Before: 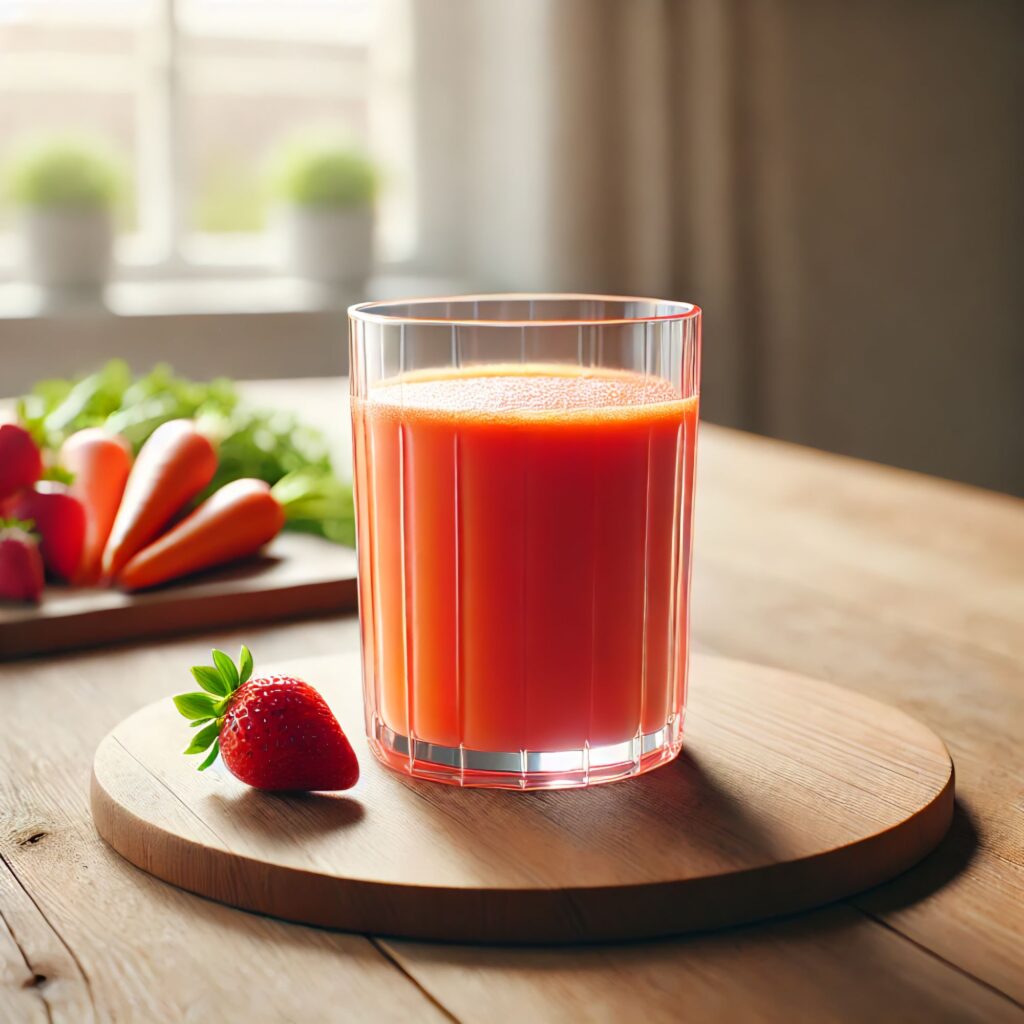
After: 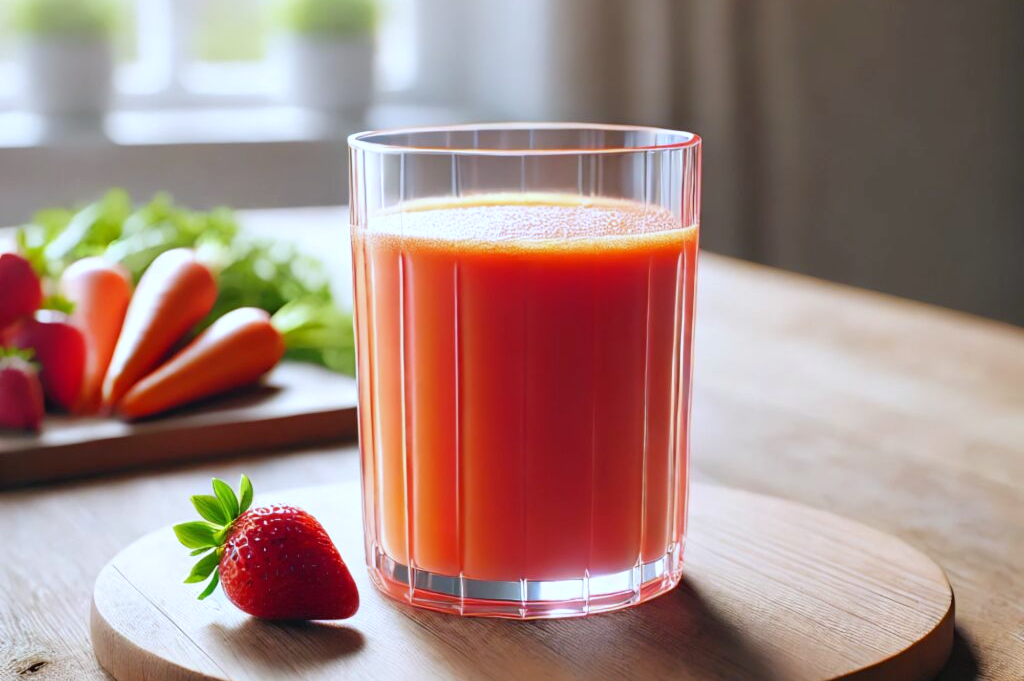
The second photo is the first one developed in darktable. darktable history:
white balance: red 0.948, green 1.02, blue 1.176
crop: top 16.727%, bottom 16.727%
